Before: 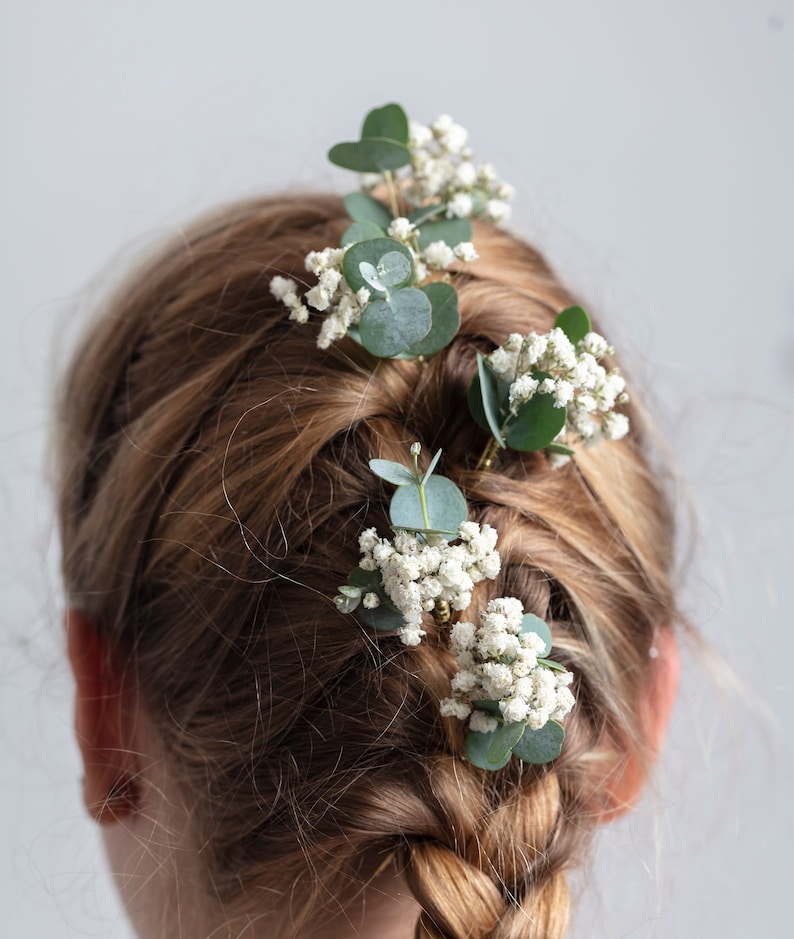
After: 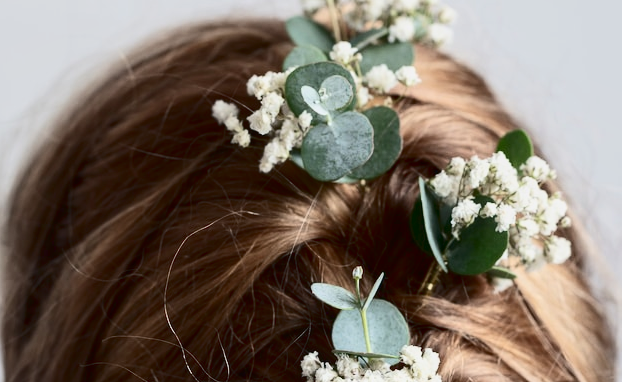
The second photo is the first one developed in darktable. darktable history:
contrast brightness saturation: contrast 0.293
local contrast: highlights 101%, shadows 99%, detail 119%, midtone range 0.2
crop: left 7.306%, top 18.744%, right 14.303%, bottom 40.493%
tone curve: curves: ch0 [(0, 0.029) (0.253, 0.237) (1, 0.945)]; ch1 [(0, 0) (0.401, 0.42) (0.442, 0.47) (0.492, 0.498) (0.511, 0.523) (0.557, 0.565) (0.66, 0.683) (1, 1)]; ch2 [(0, 0) (0.394, 0.413) (0.5, 0.5) (0.578, 0.568) (1, 1)], color space Lab, linked channels, preserve colors none
exposure: black level correction 0.001, compensate exposure bias true, compensate highlight preservation false
